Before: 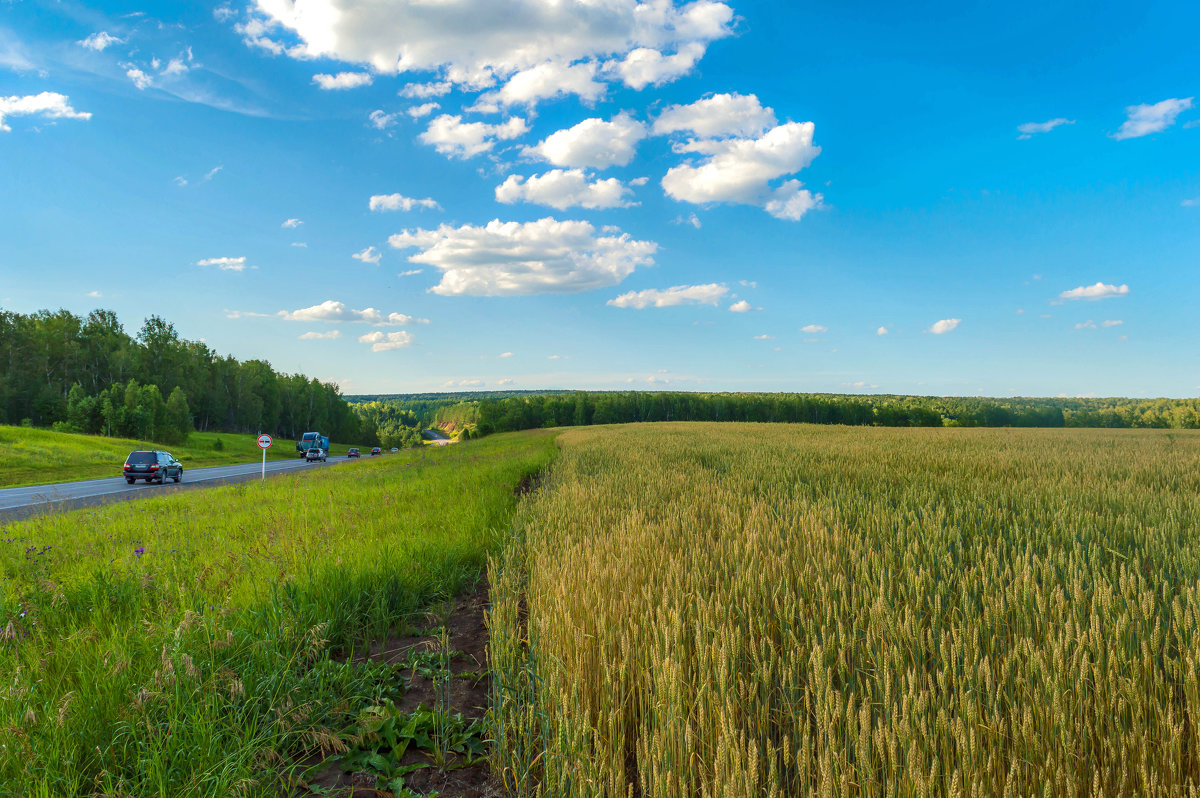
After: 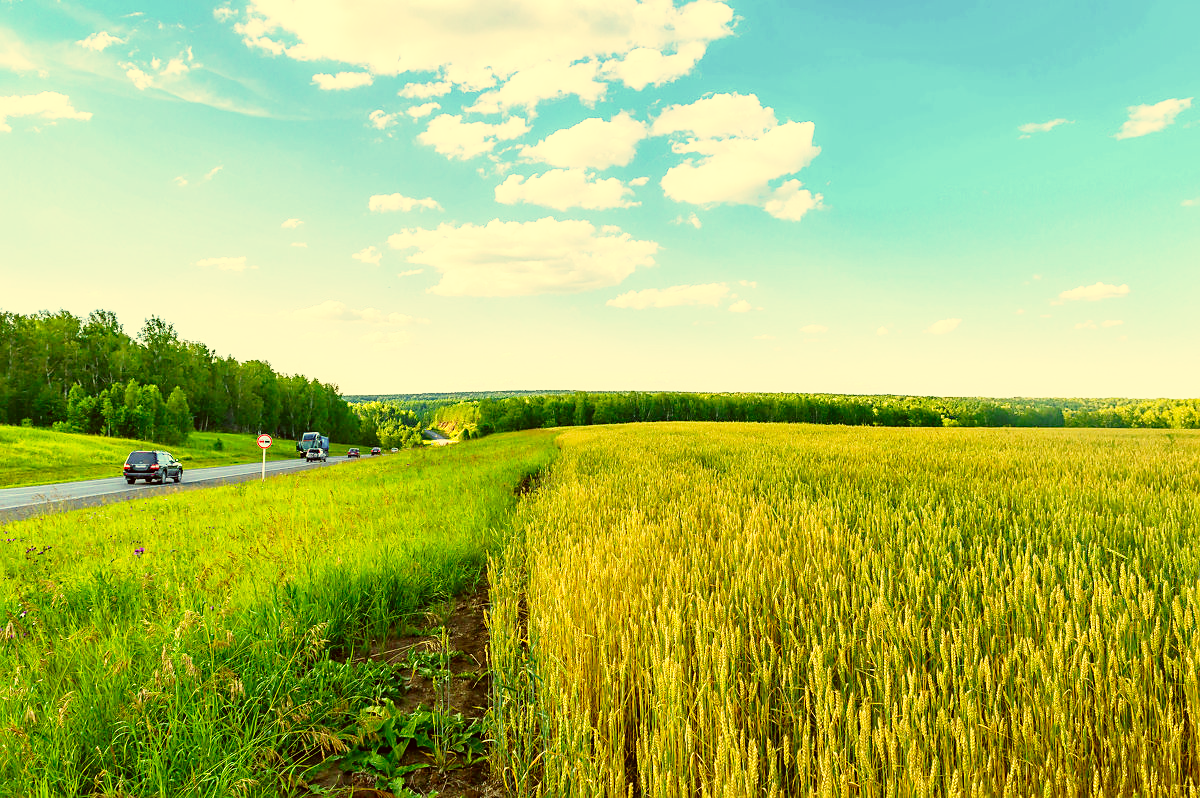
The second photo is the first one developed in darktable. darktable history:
base curve: curves: ch0 [(0, 0) (0.012, 0.01) (0.073, 0.168) (0.31, 0.711) (0.645, 0.957) (1, 1)], preserve colors none
sharpen: radius 1.83, amount 0.408, threshold 1.498
color correction: highlights a* 0.109, highlights b* 29.2, shadows a* -0.16, shadows b* 21.36
